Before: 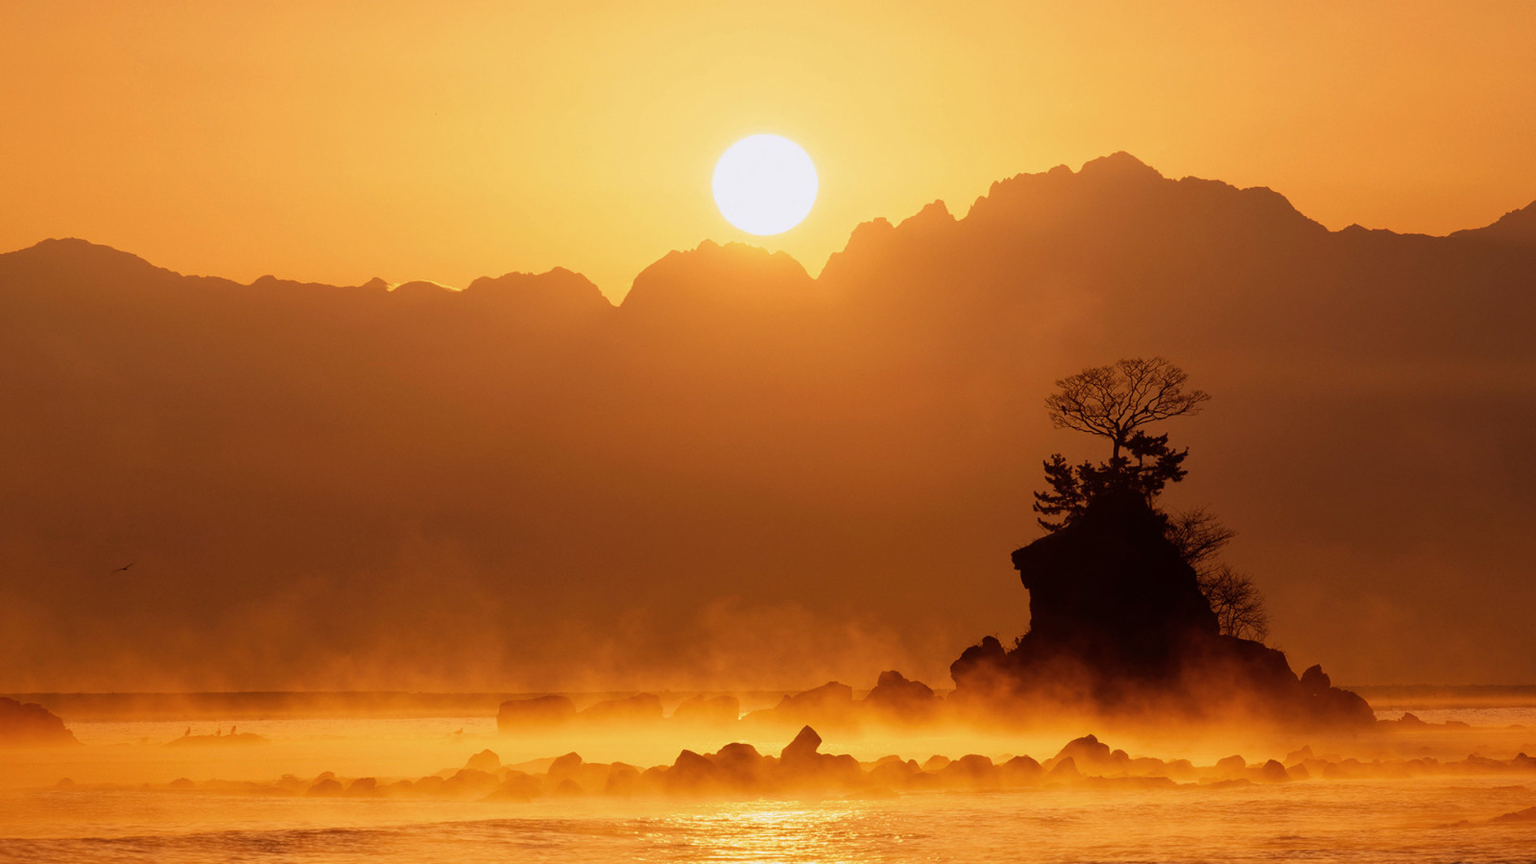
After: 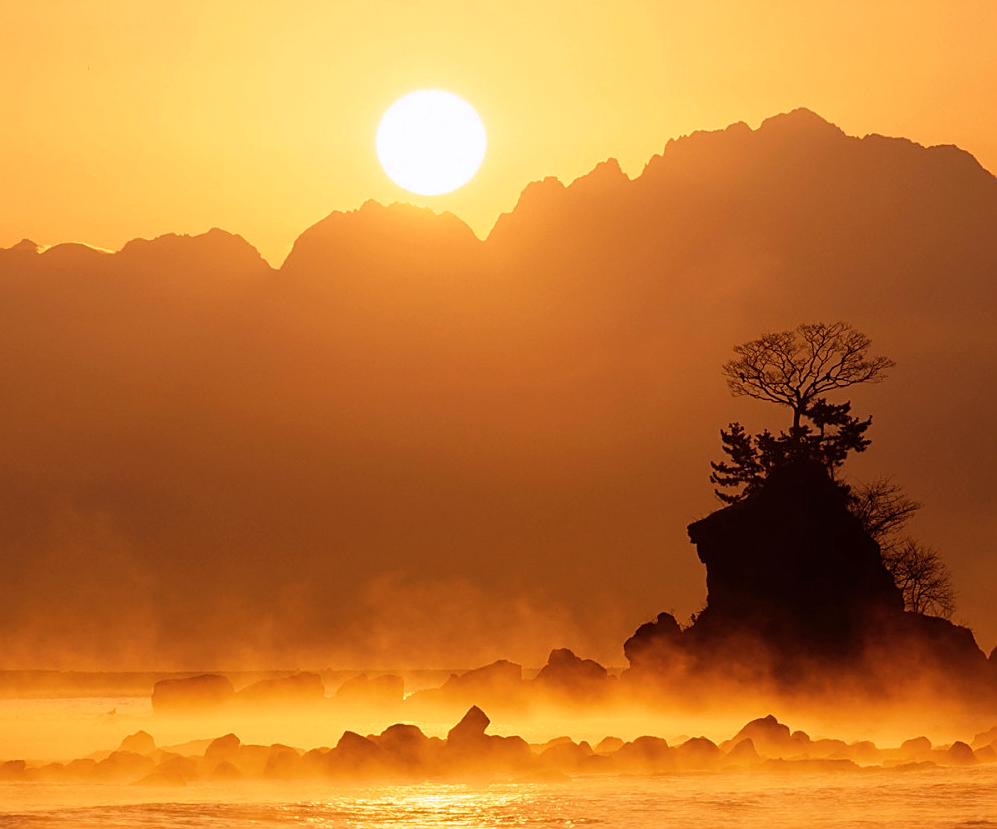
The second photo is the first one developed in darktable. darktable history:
exposure: exposure 0.197 EV, compensate highlight preservation false
sharpen: on, module defaults
crop and rotate: left 22.918%, top 5.629%, right 14.711%, bottom 2.247%
